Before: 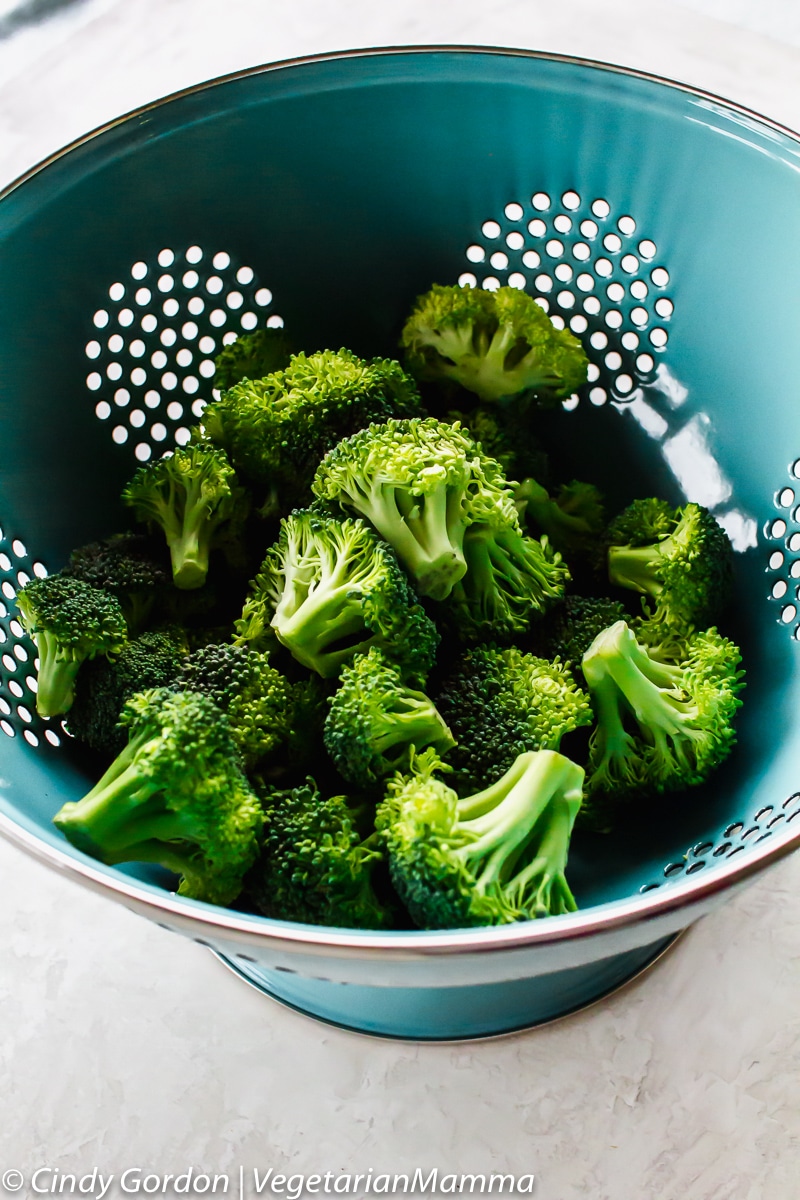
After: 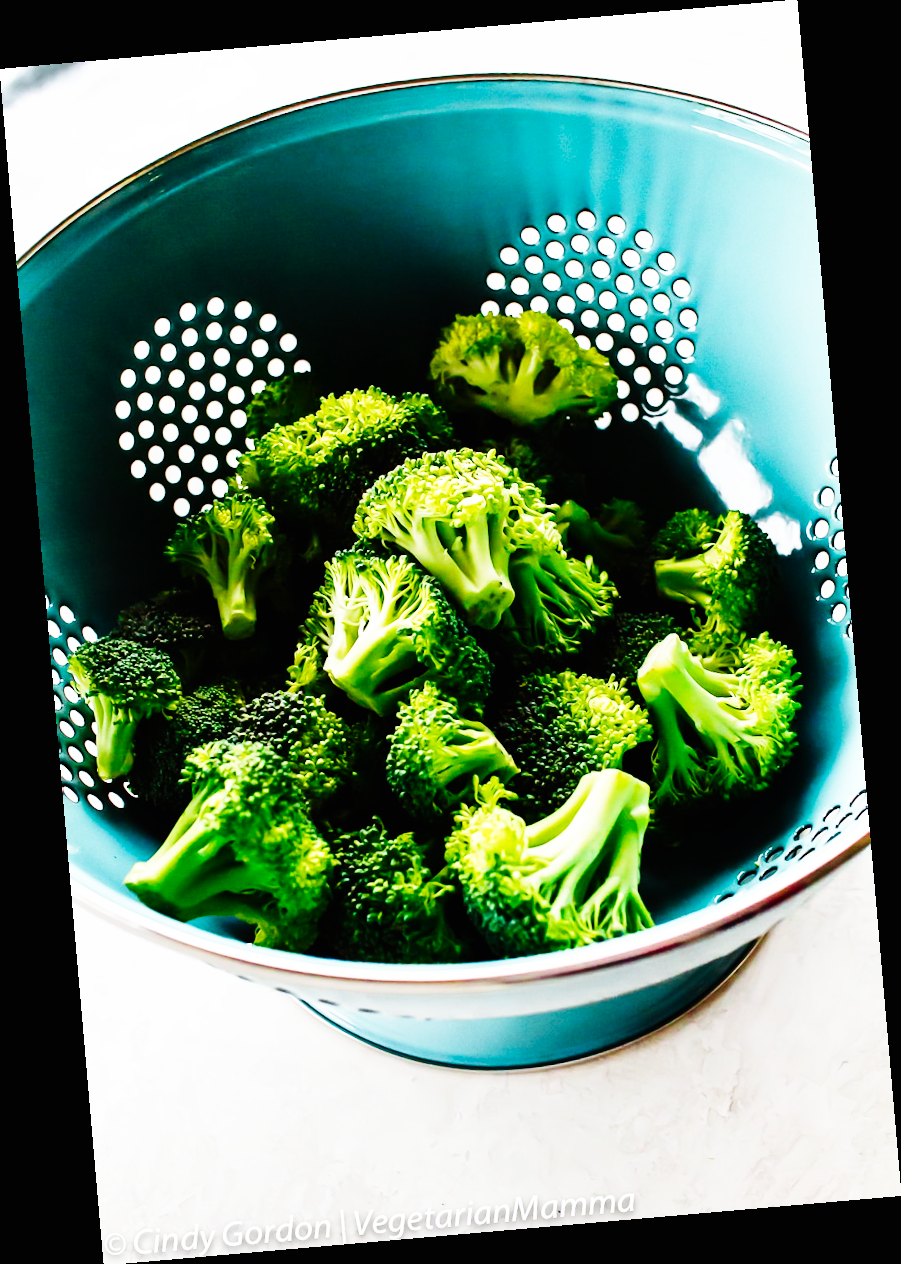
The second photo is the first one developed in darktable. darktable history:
base curve: curves: ch0 [(0, 0) (0, 0) (0.002, 0.001) (0.008, 0.003) (0.019, 0.011) (0.037, 0.037) (0.064, 0.11) (0.102, 0.232) (0.152, 0.379) (0.216, 0.524) (0.296, 0.665) (0.394, 0.789) (0.512, 0.881) (0.651, 0.945) (0.813, 0.986) (1, 1)], preserve colors none
rotate and perspective: rotation -4.98°, automatic cropping off
